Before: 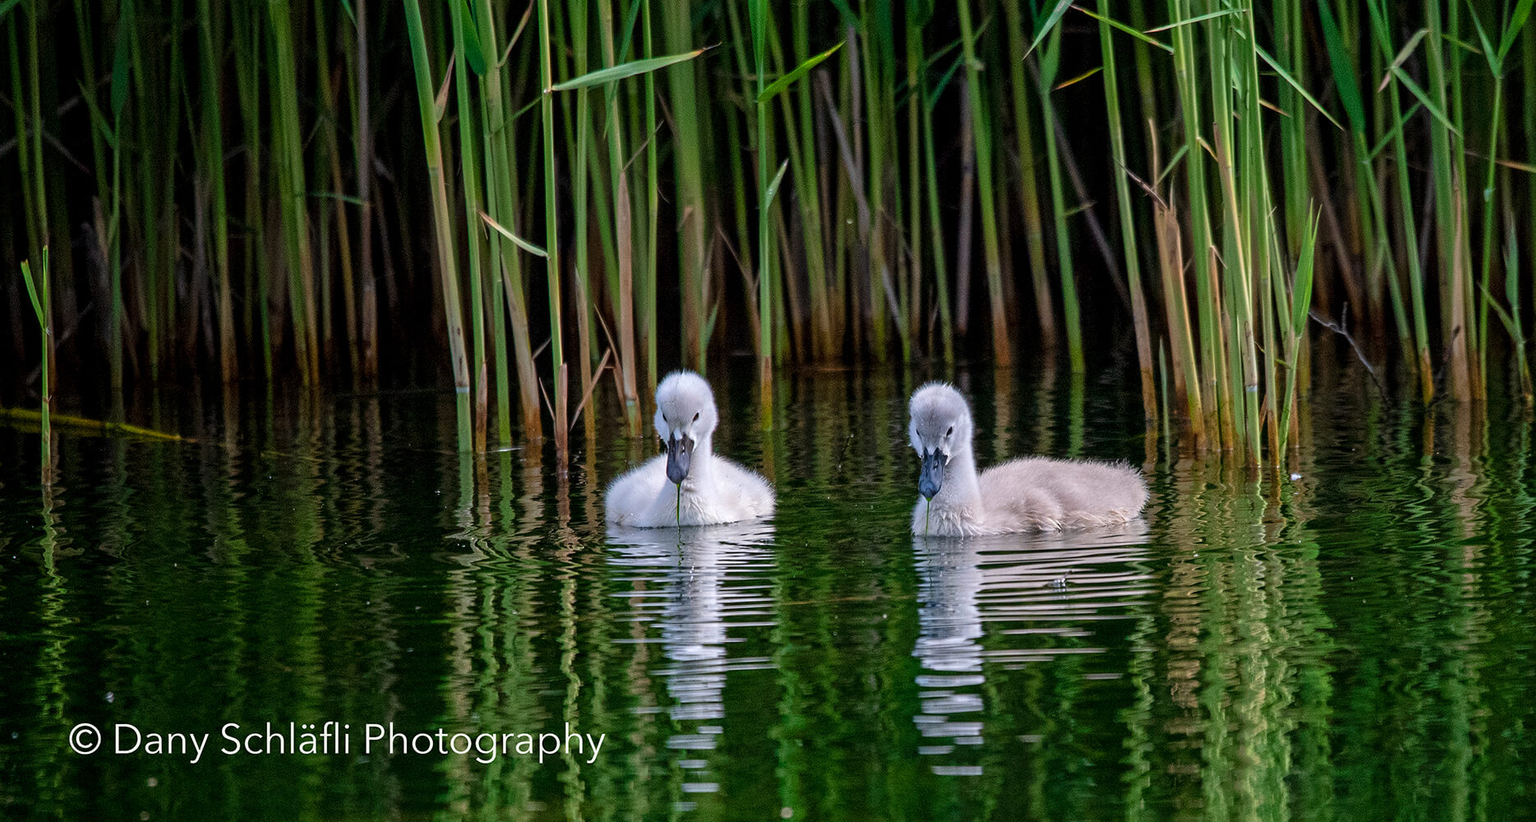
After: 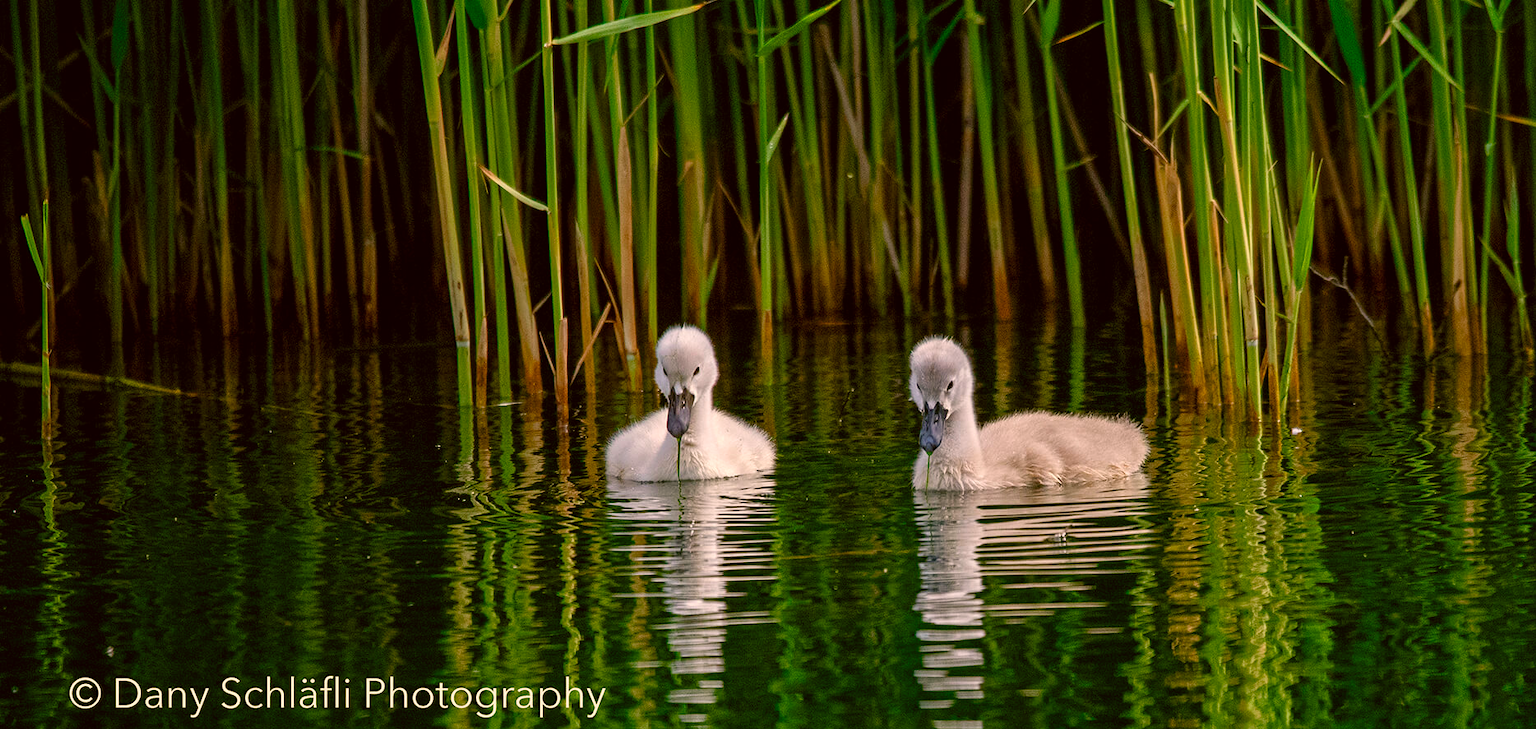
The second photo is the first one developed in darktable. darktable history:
white balance: red 1.009, blue 0.985
crop and rotate: top 5.609%, bottom 5.609%
color balance rgb: perceptual saturation grading › global saturation 20%, perceptual saturation grading › highlights -25%, perceptual saturation grading › shadows 50%
color correction: highlights a* 8.98, highlights b* 15.09, shadows a* -0.49, shadows b* 26.52
